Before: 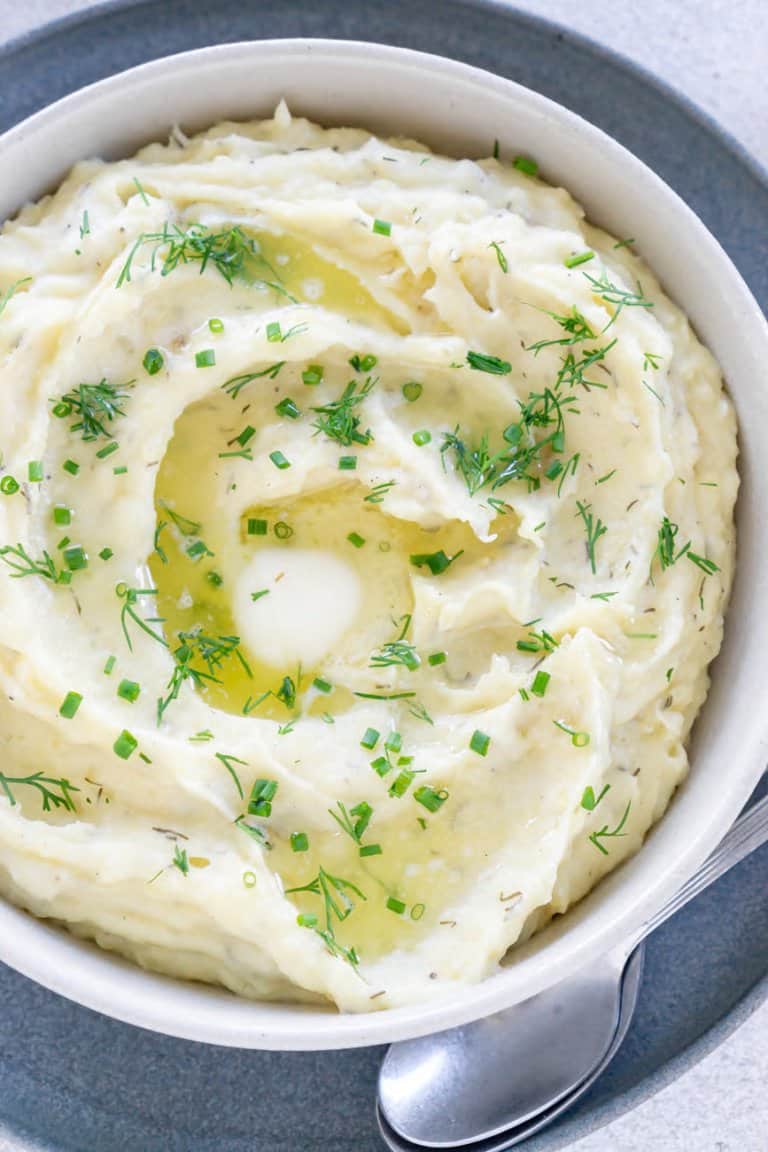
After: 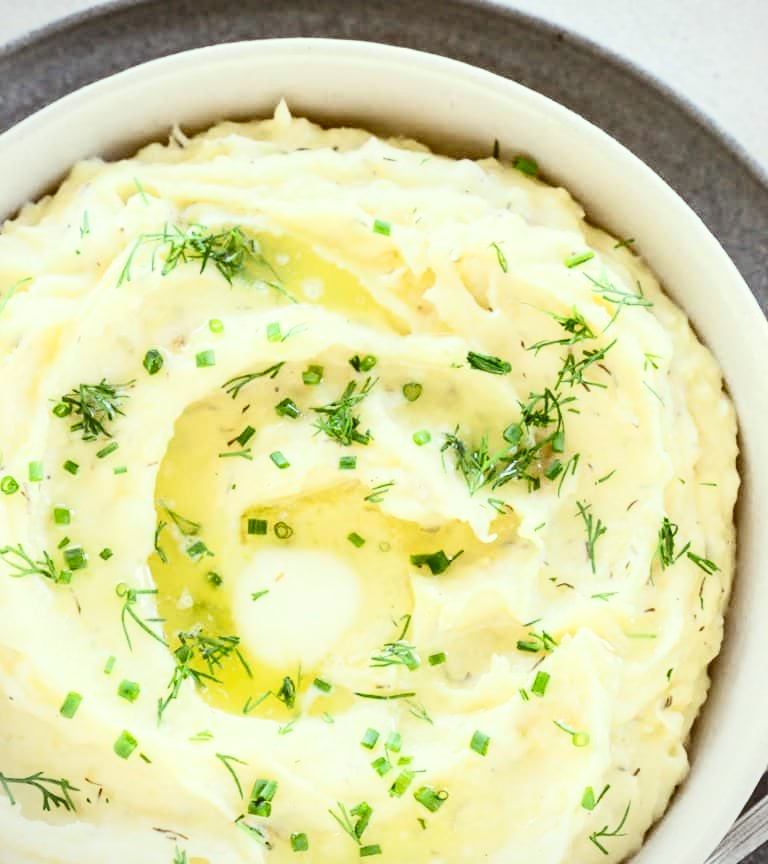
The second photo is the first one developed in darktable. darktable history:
color correction: highlights a* -5.49, highlights b* 9.8, shadows a* 9.21, shadows b* 24.93
crop: bottom 24.987%
vignetting: fall-off start 91.89%, brightness -0.209, unbound false
contrast brightness saturation: contrast 0.384, brightness 0.107
